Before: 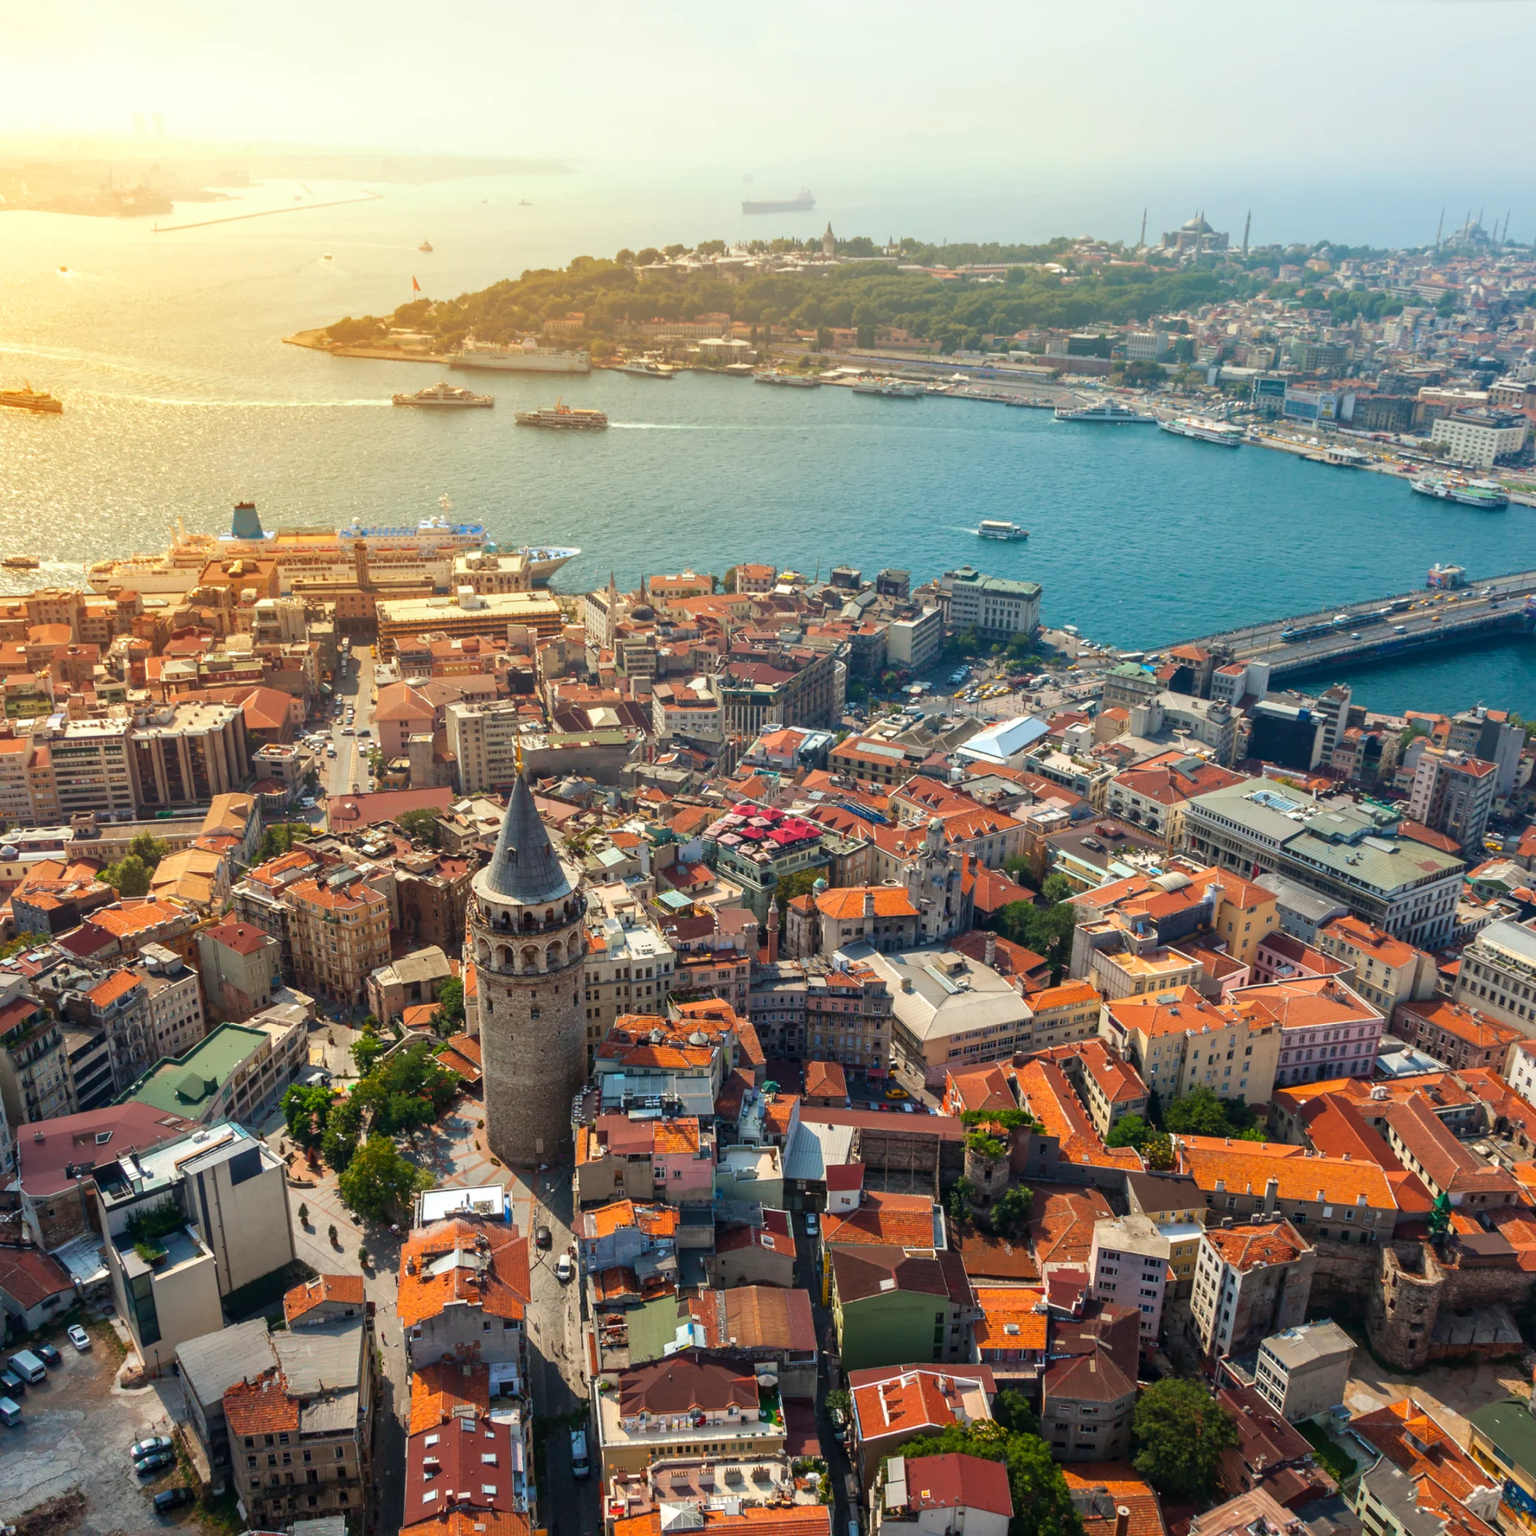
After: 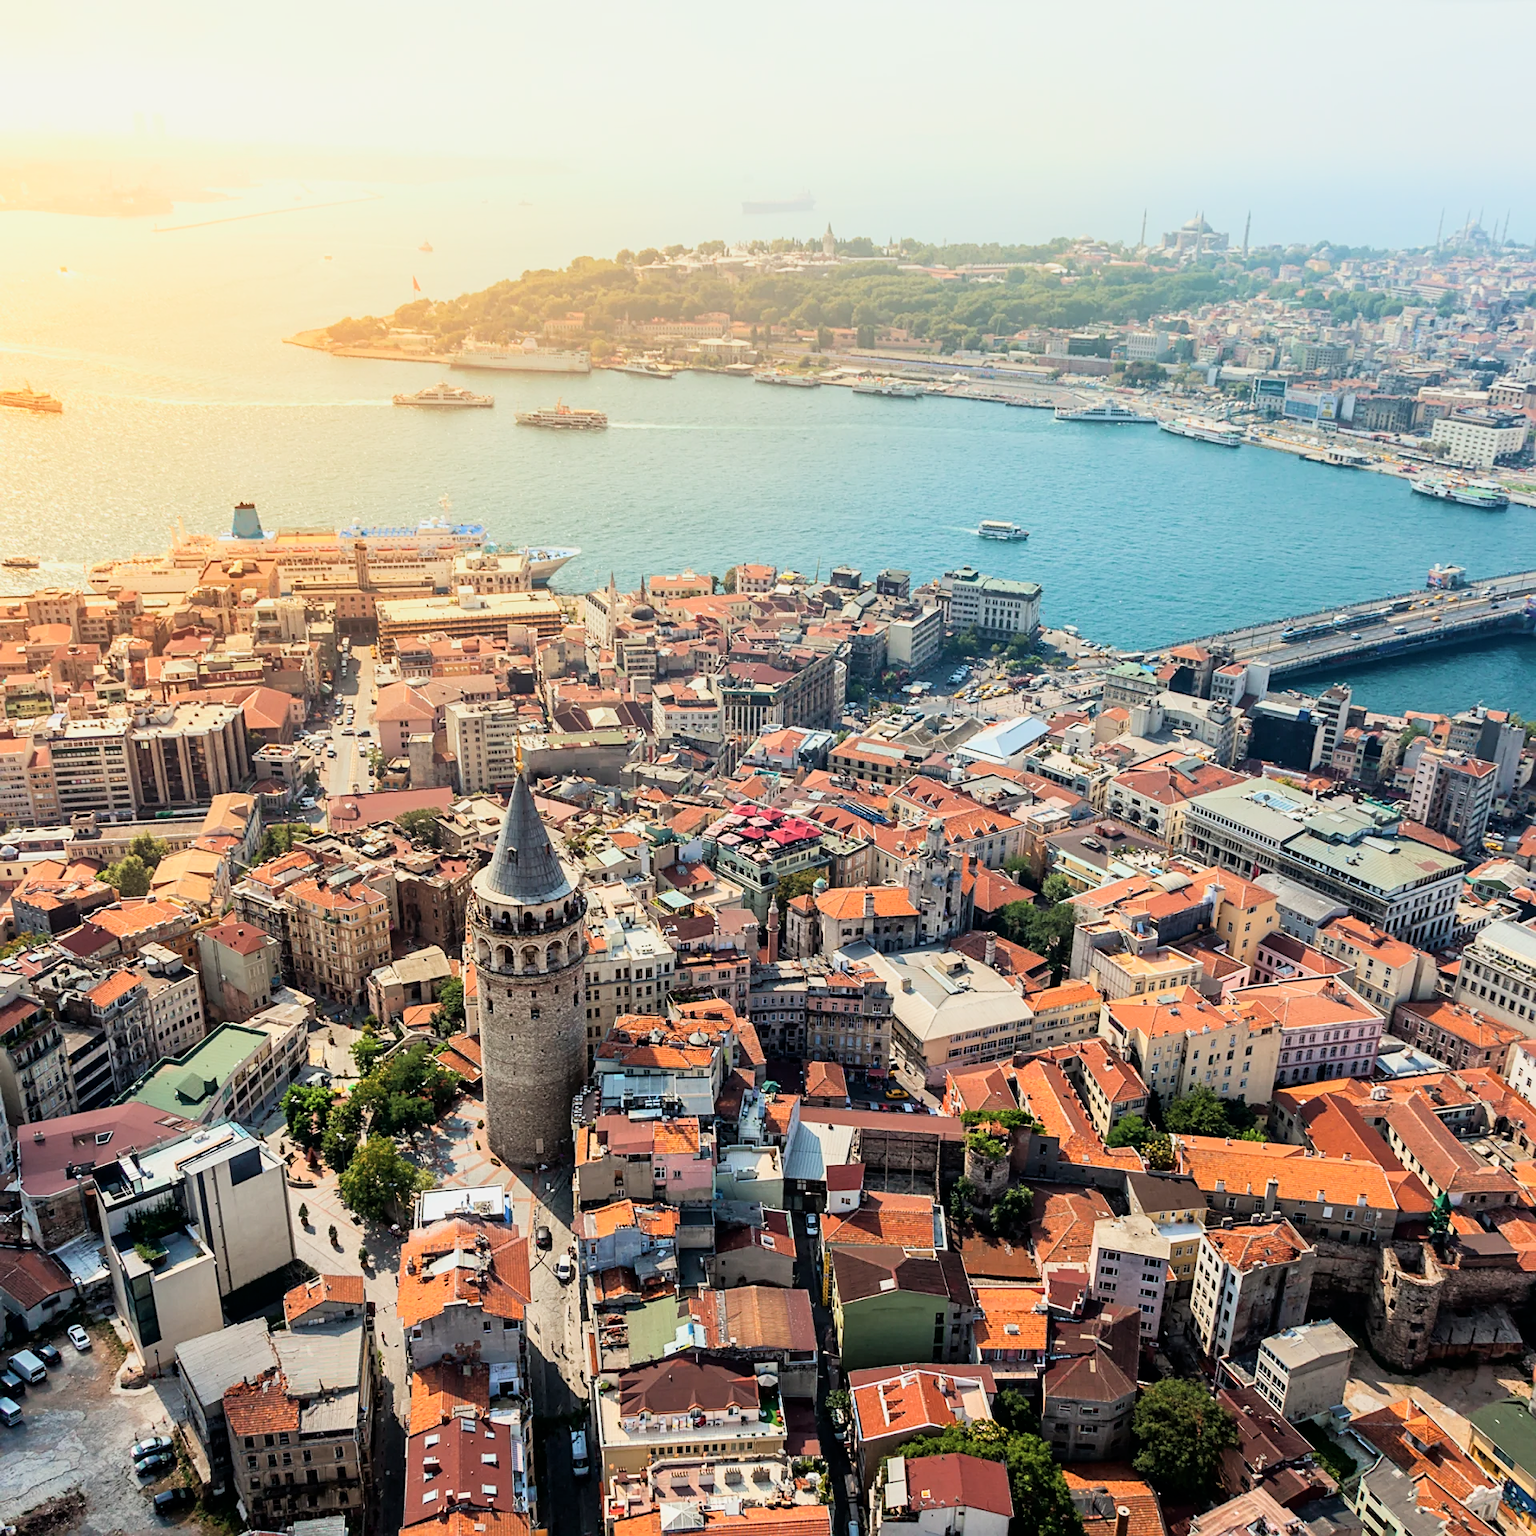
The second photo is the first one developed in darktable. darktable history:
sharpen: on, module defaults
filmic rgb: black relative exposure -7.98 EV, white relative exposure 4.02 EV, hardness 4.2
tone curve: curves: ch0 [(0, 0) (0.004, 0.001) (0.133, 0.16) (0.325, 0.399) (0.475, 0.588) (0.832, 0.903) (1, 1)], color space Lab, independent channels, preserve colors none
shadows and highlights: shadows 0.652, highlights 40.65, shadows color adjustment 98%, highlights color adjustment 57.94%
